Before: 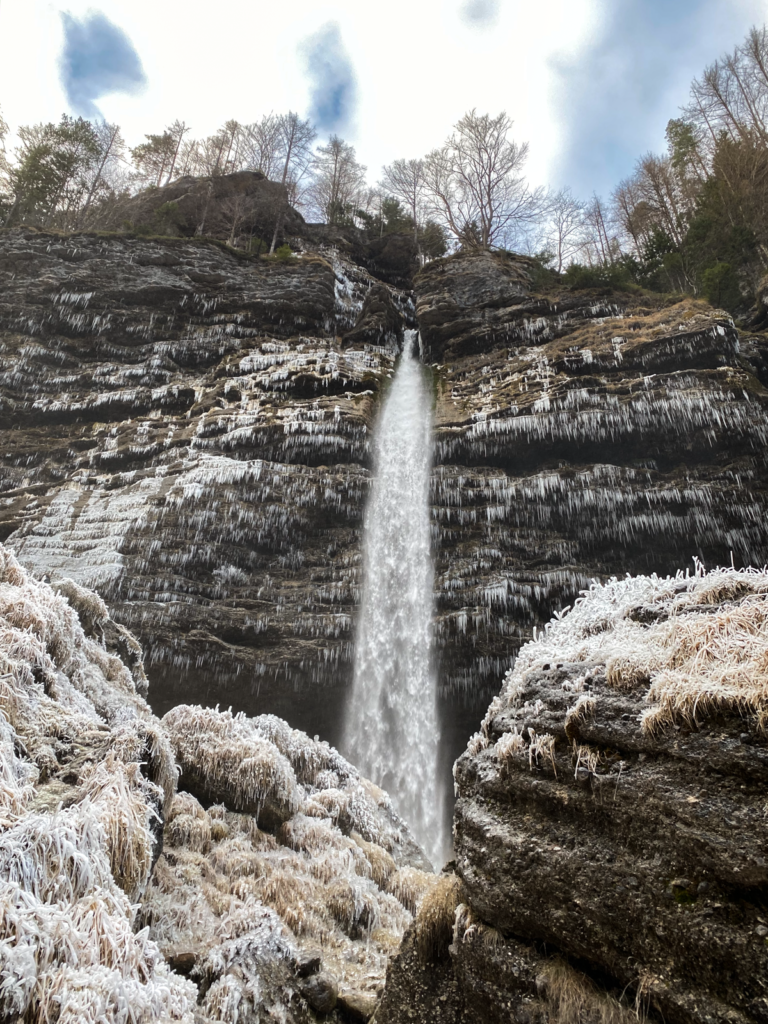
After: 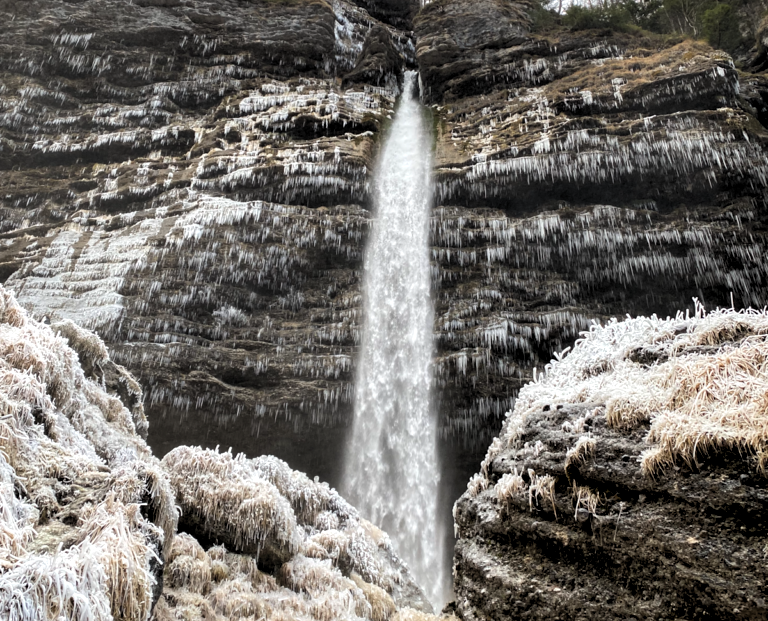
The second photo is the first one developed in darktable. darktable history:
crop and rotate: top 25.357%, bottom 13.942%
rgb levels: levels [[0.01, 0.419, 0.839], [0, 0.5, 1], [0, 0.5, 1]]
